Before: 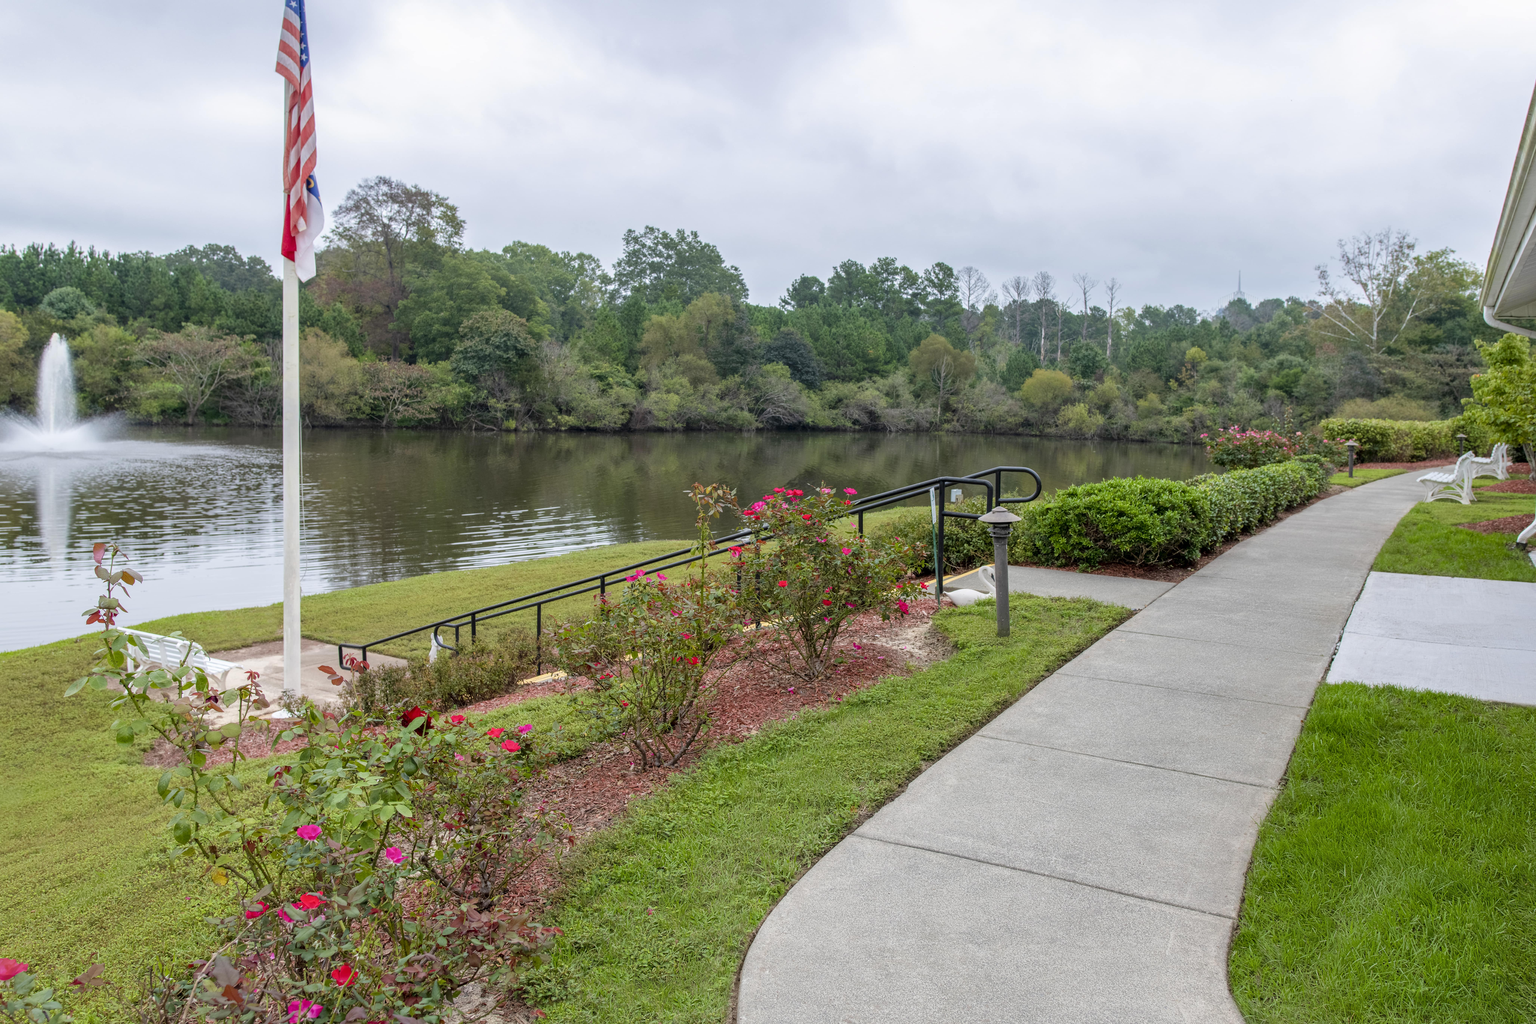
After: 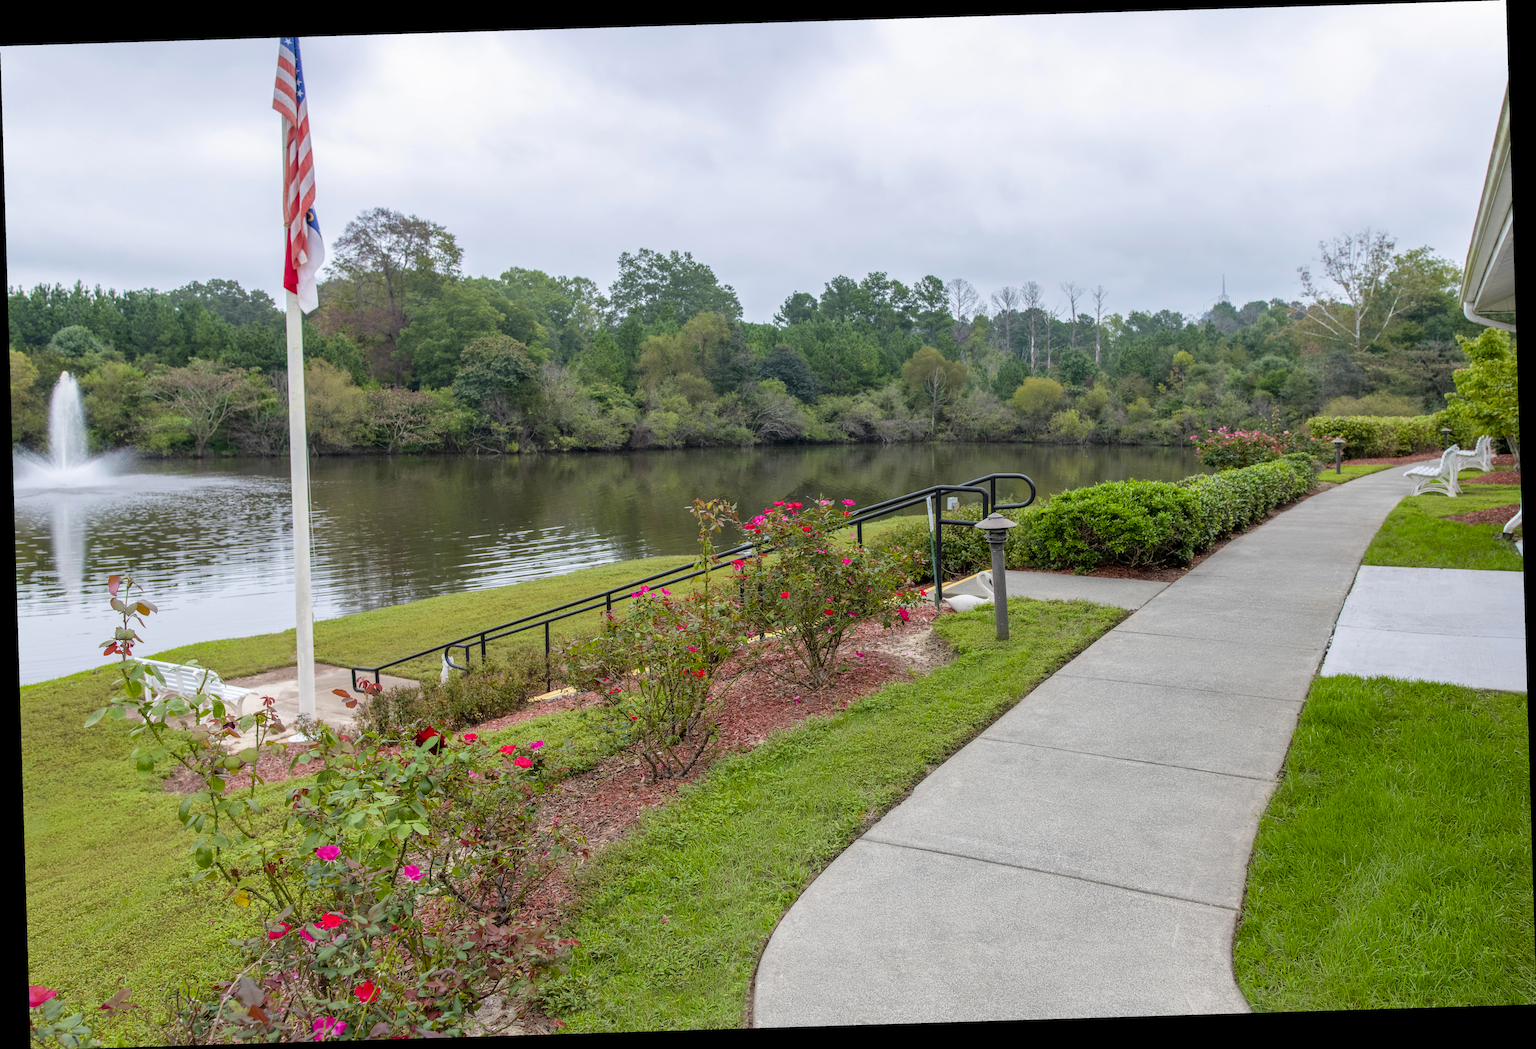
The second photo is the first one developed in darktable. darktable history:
rotate and perspective: rotation -1.75°, automatic cropping off
color balance: output saturation 110%
